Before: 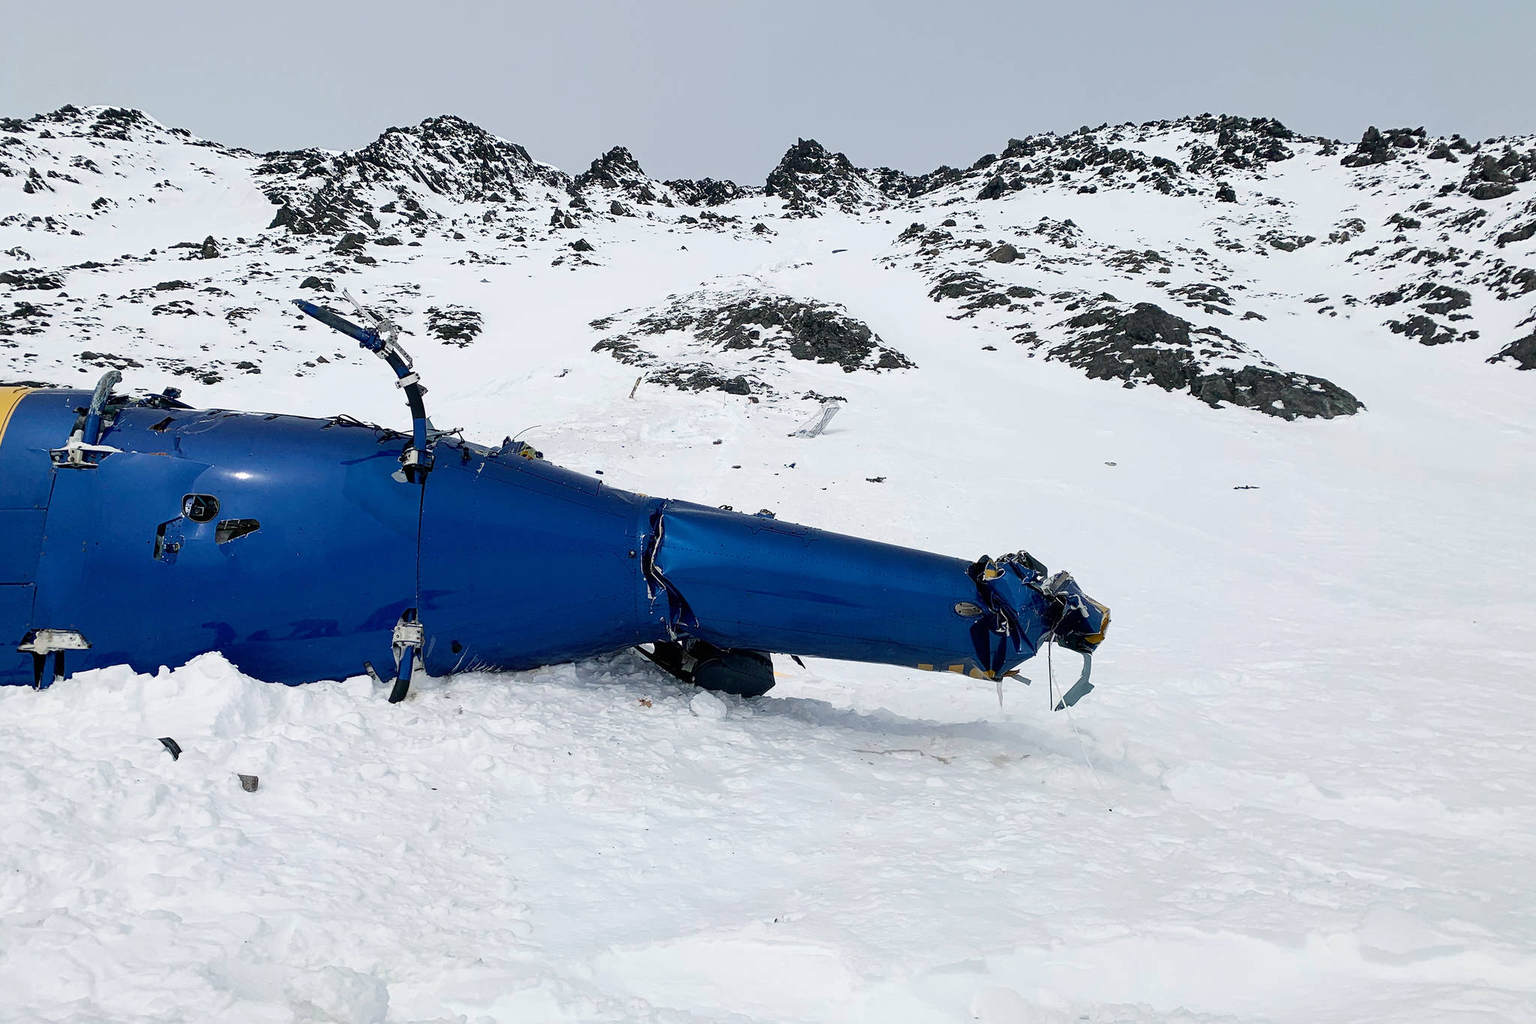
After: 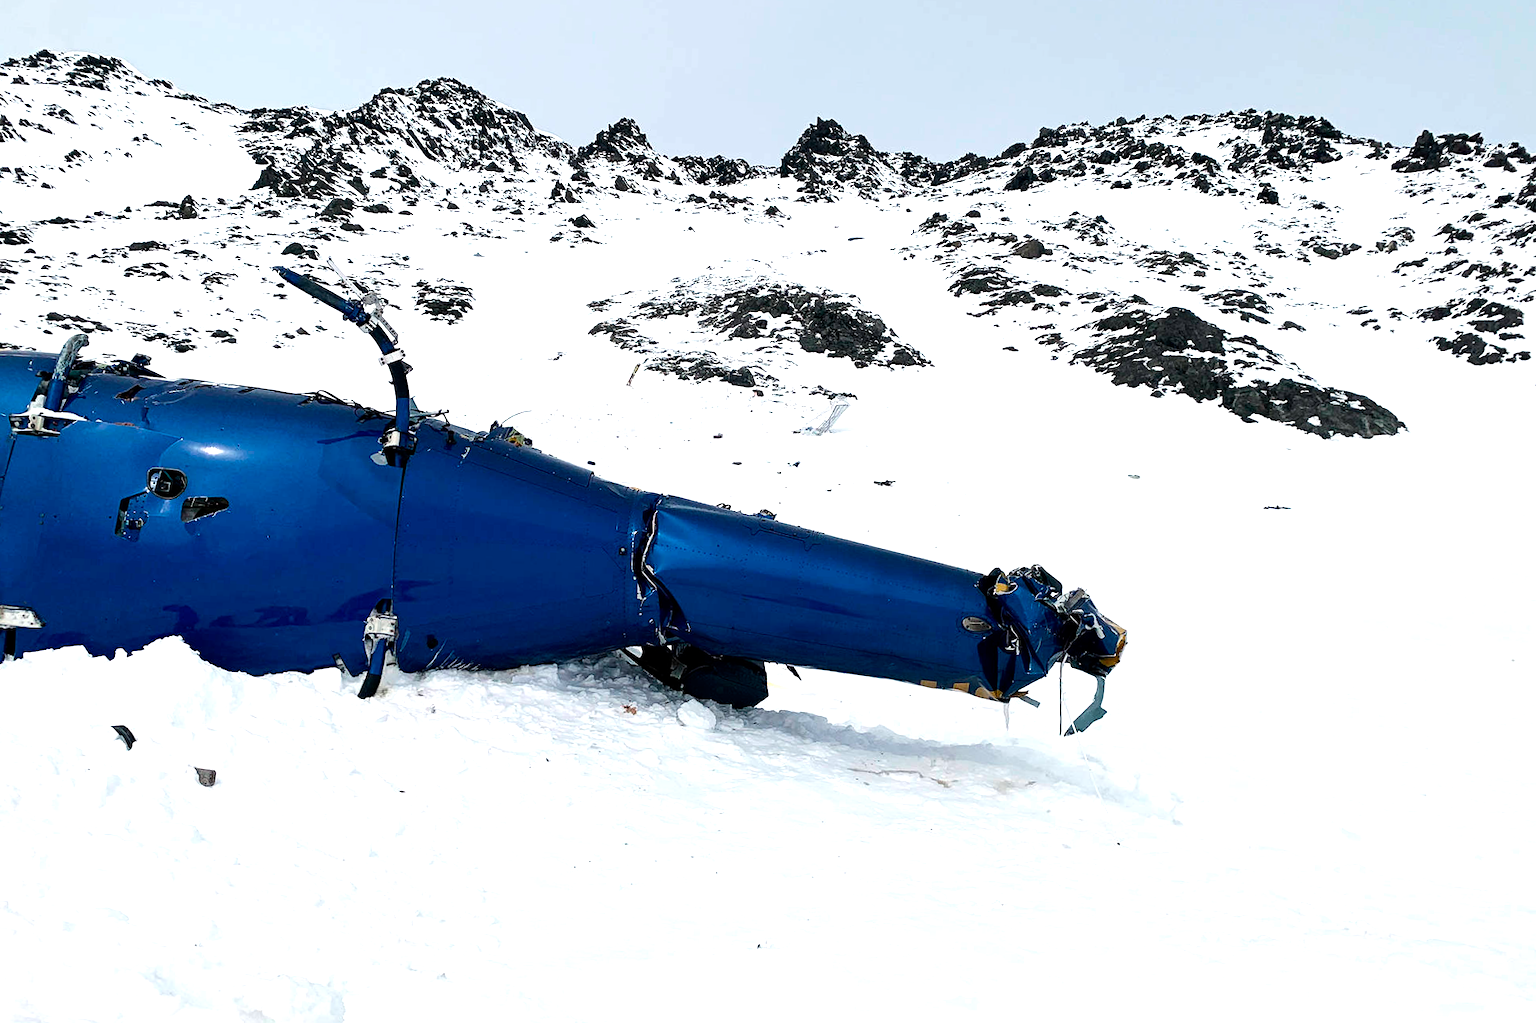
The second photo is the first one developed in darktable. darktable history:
tone equalizer: -8 EV -0.75 EV, -7 EV -0.7 EV, -6 EV -0.6 EV, -5 EV -0.4 EV, -3 EV 0.4 EV, -2 EV 0.6 EV, -1 EV 0.7 EV, +0 EV 0.75 EV, edges refinement/feathering 500, mask exposure compensation -1.57 EV, preserve details no
crop and rotate: angle -2.38°
